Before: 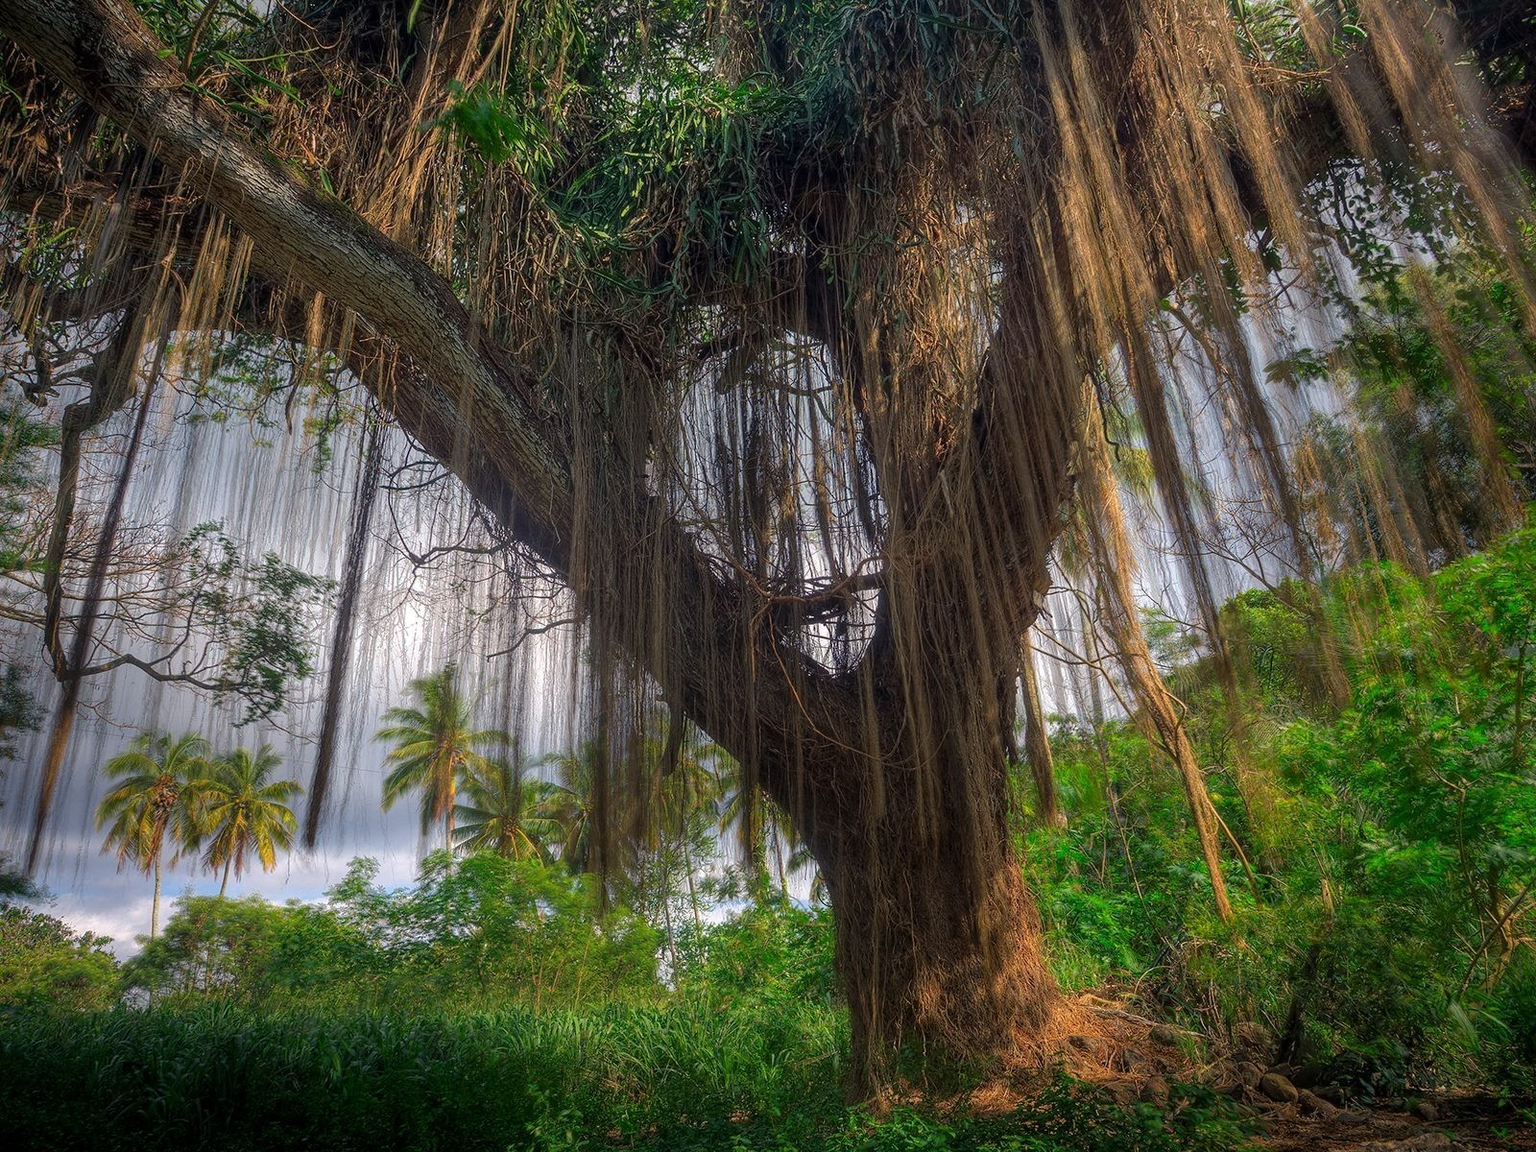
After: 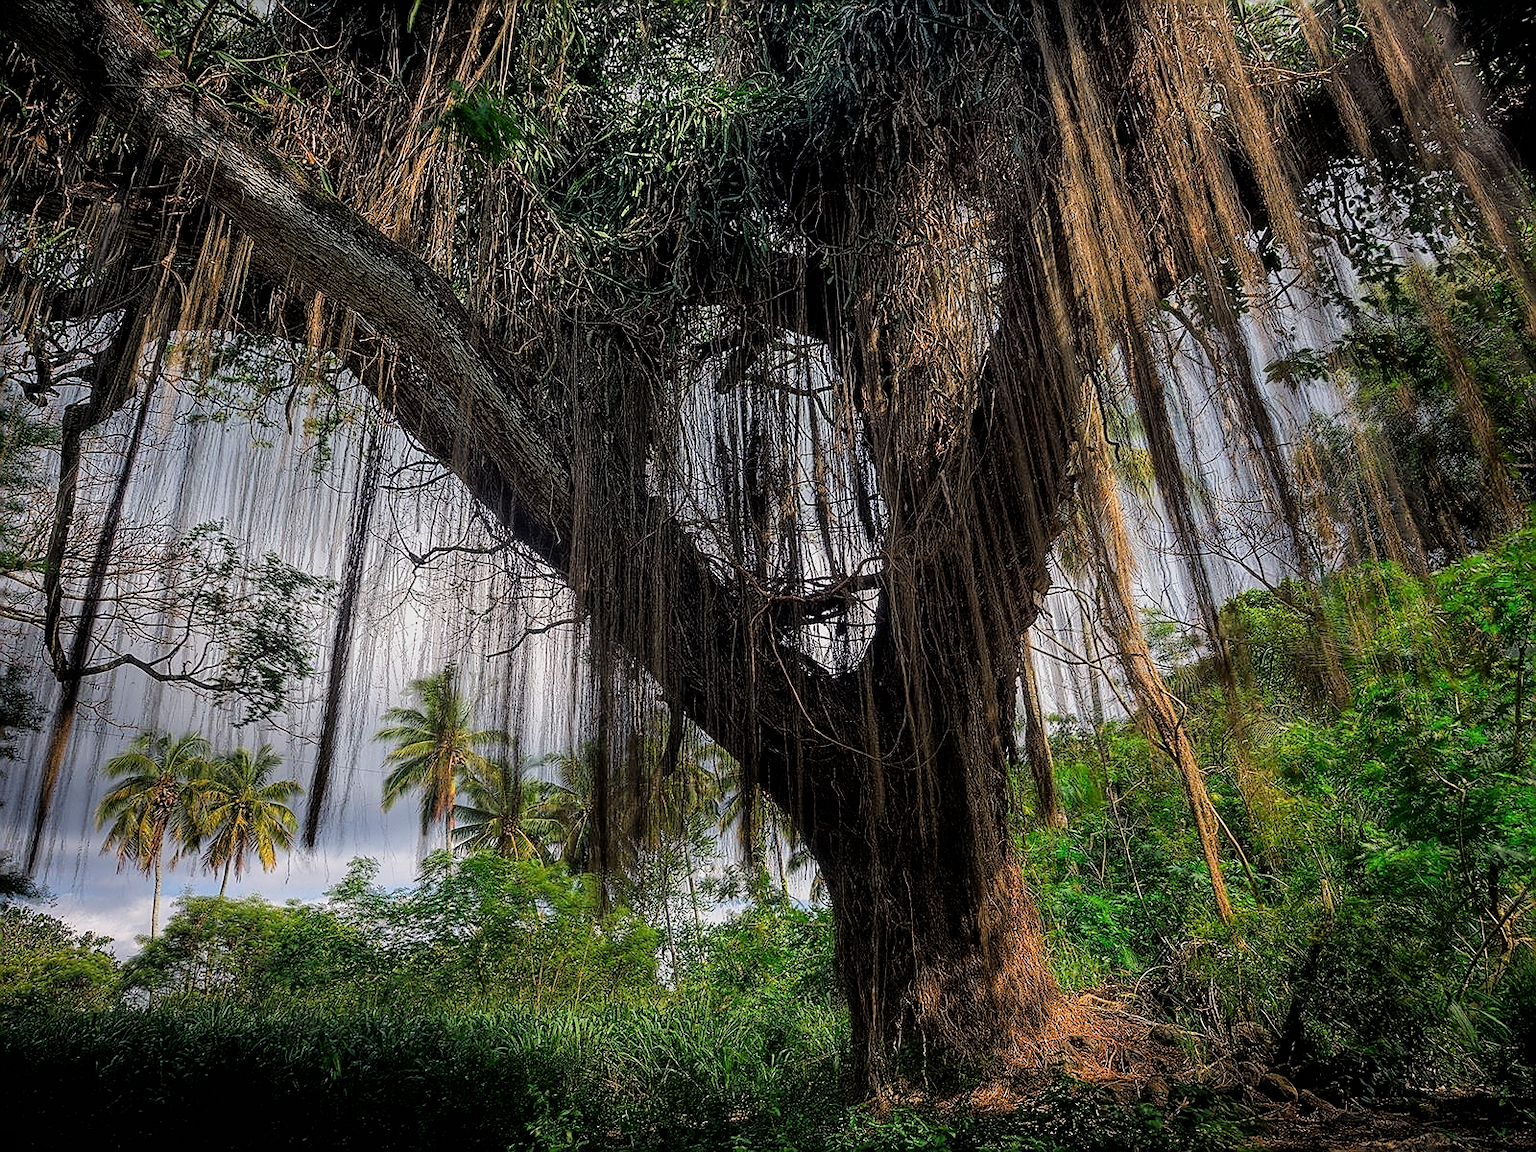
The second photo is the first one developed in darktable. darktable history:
exposure: compensate highlight preservation false
sharpen: radius 1.373, amount 1.245, threshold 0.679
filmic rgb: black relative exposure -5.07 EV, white relative exposure 3.52 EV, hardness 3.19, contrast 1.189, highlights saturation mix -49.06%
